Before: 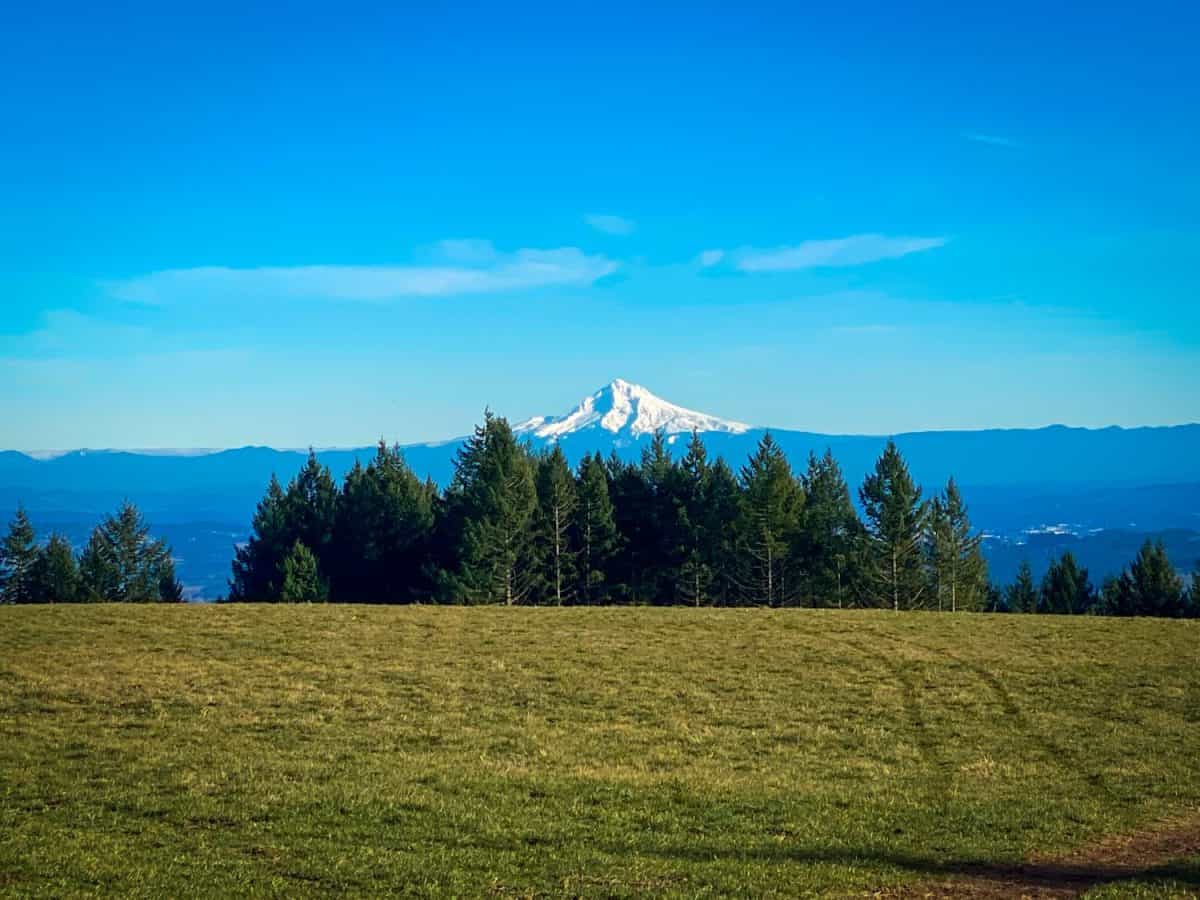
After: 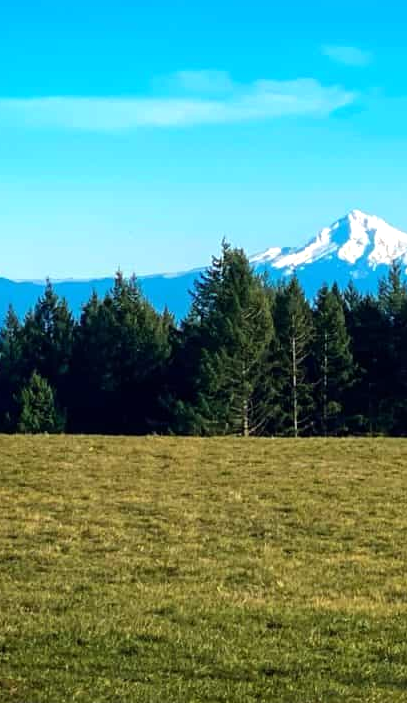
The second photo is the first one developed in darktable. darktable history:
tone equalizer: -8 EV -0.45 EV, -7 EV -0.402 EV, -6 EV -0.307 EV, -5 EV -0.203 EV, -3 EV 0.191 EV, -2 EV 0.309 EV, -1 EV 0.37 EV, +0 EV 0.417 EV, mask exposure compensation -0.504 EV
crop and rotate: left 21.921%, top 18.828%, right 44.128%, bottom 2.972%
